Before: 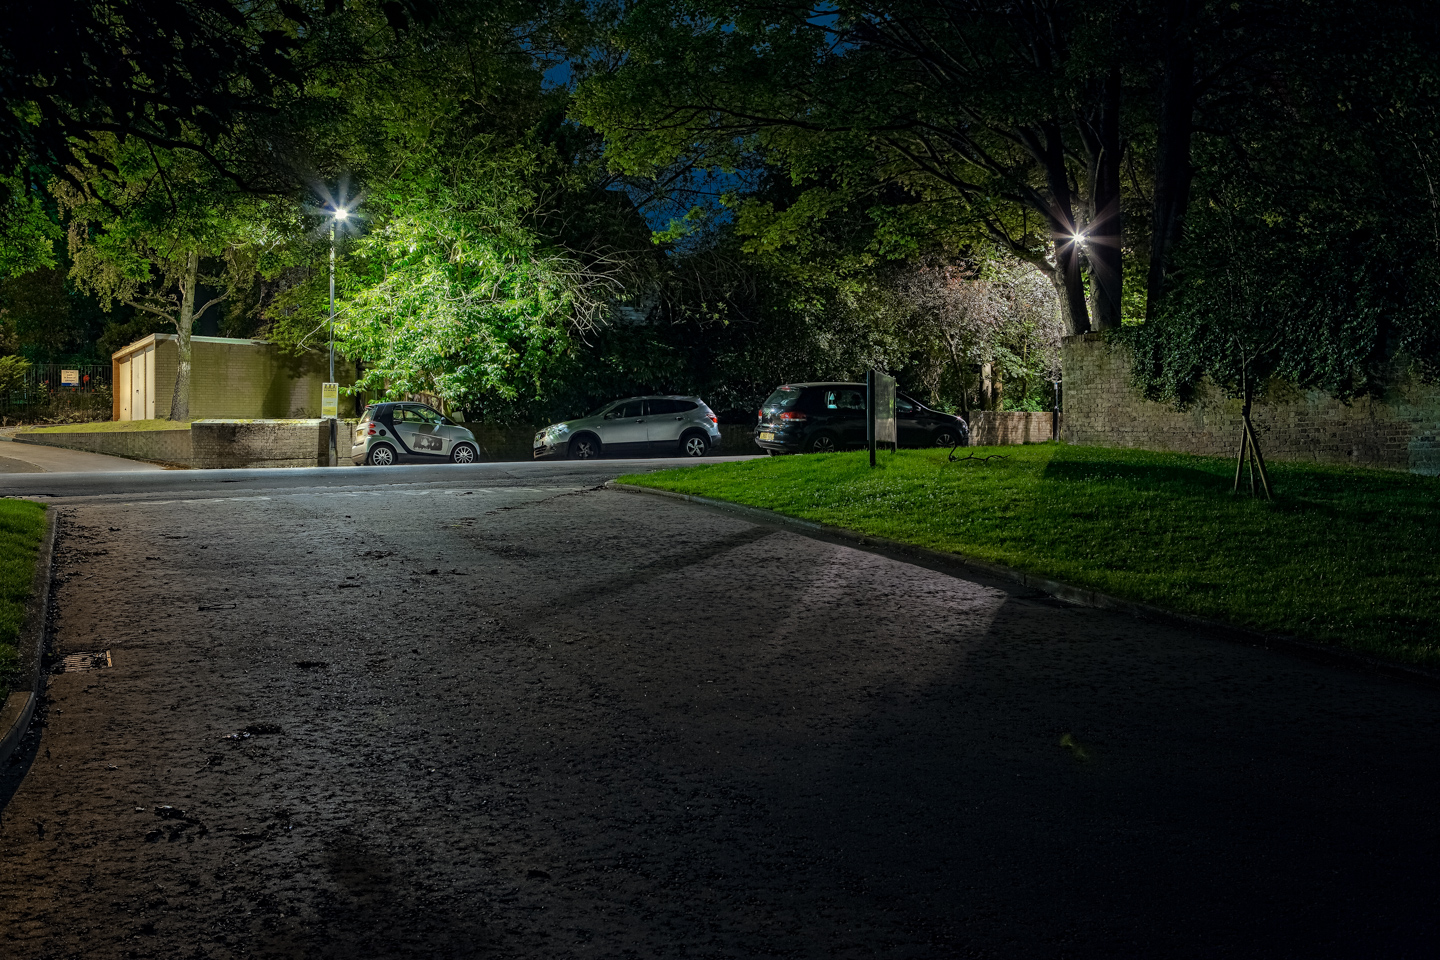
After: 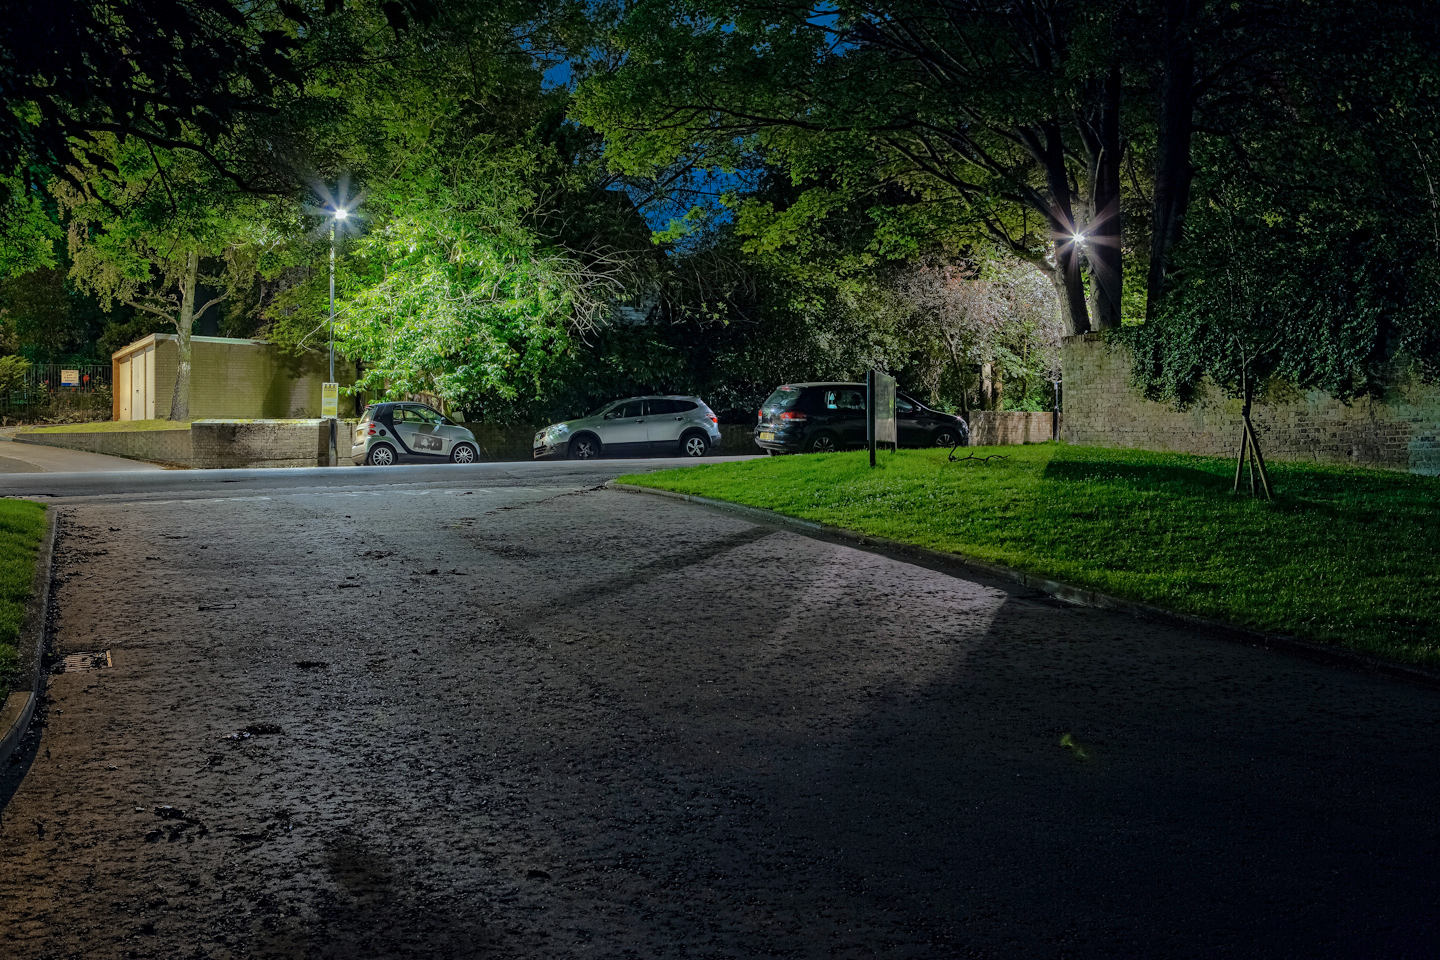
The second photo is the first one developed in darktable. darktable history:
shadows and highlights: on, module defaults
white balance: red 0.974, blue 1.044
